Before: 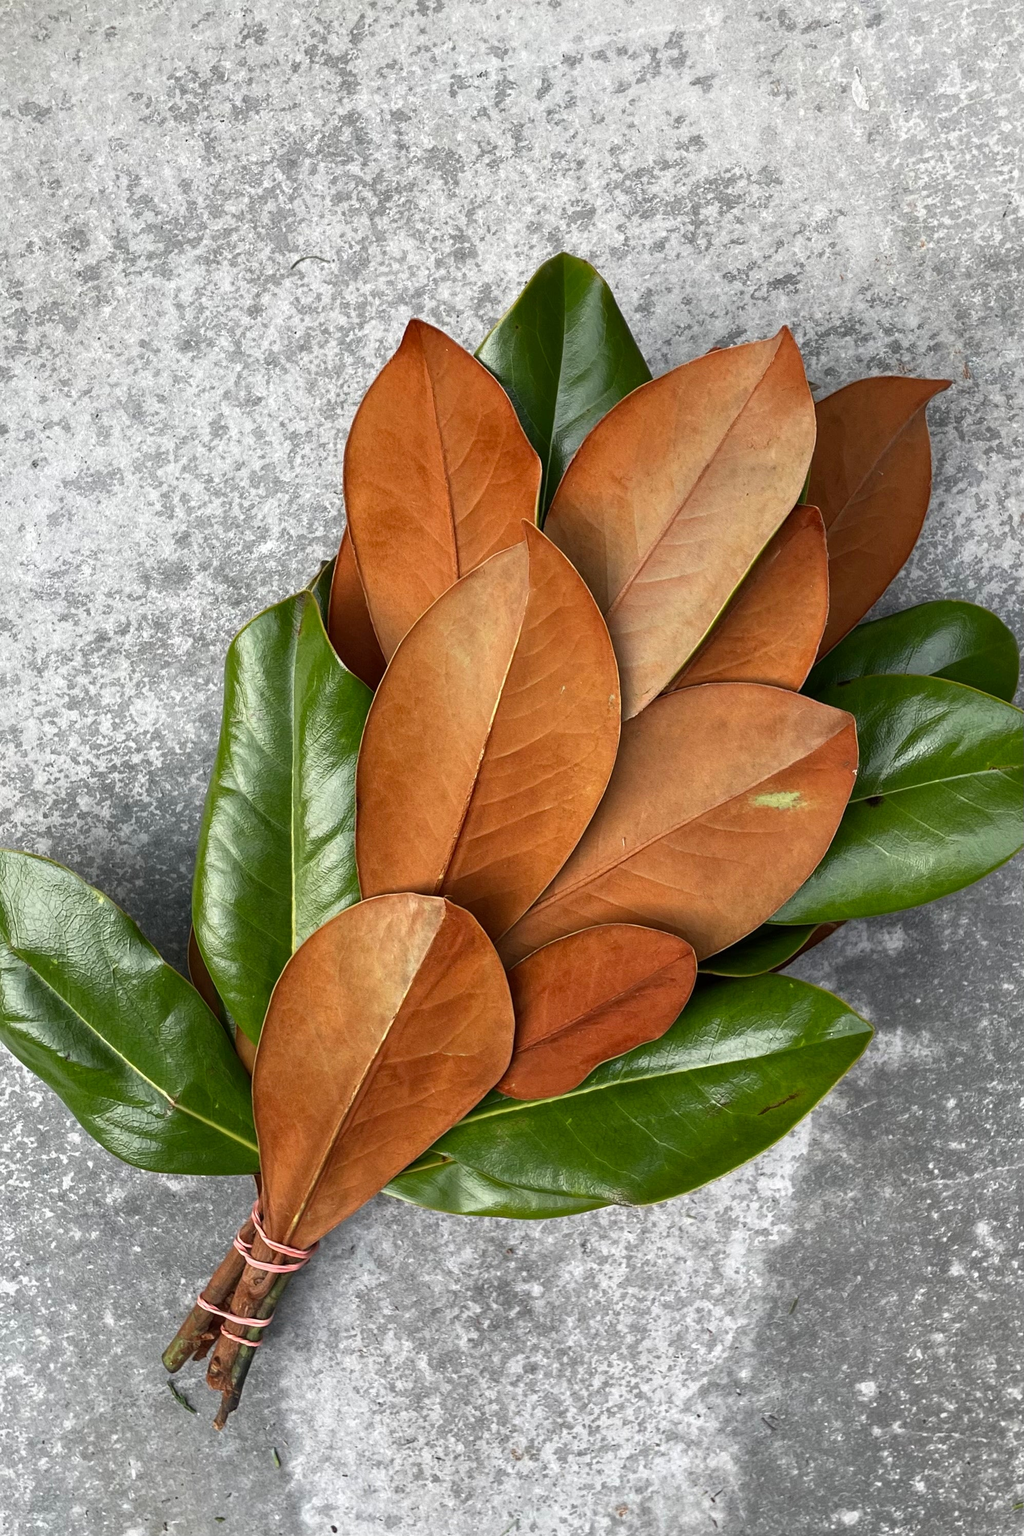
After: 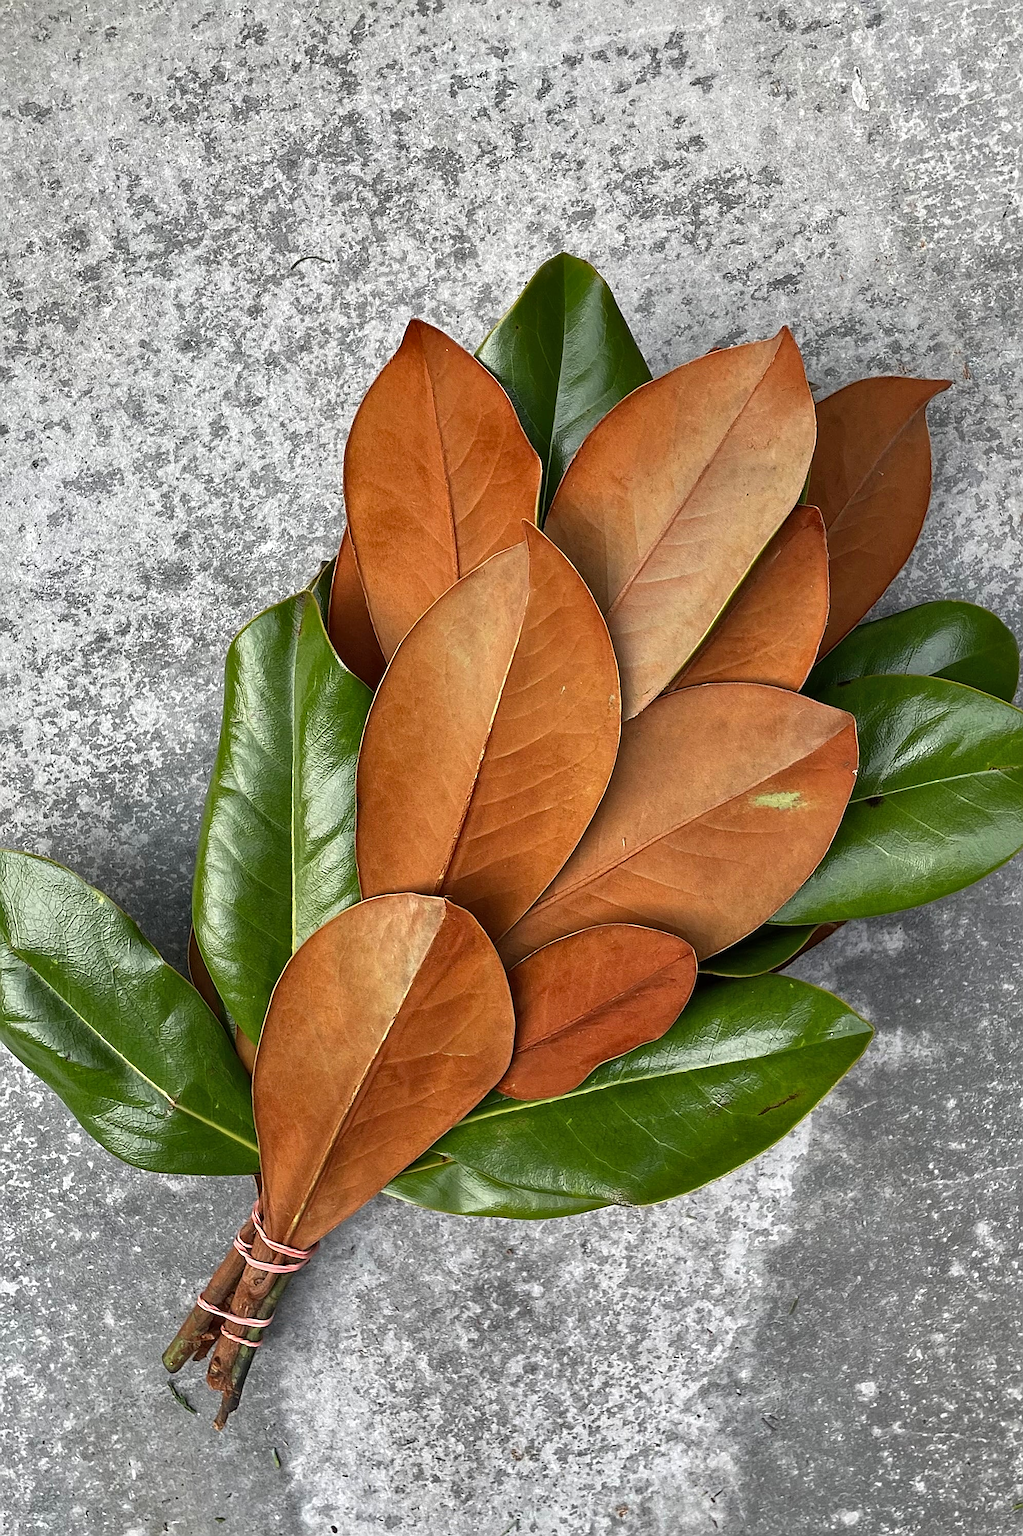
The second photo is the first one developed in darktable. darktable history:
sharpen: radius 1.347, amount 1.265, threshold 0.69
tone equalizer: mask exposure compensation -0.489 EV
shadows and highlights: soften with gaussian
